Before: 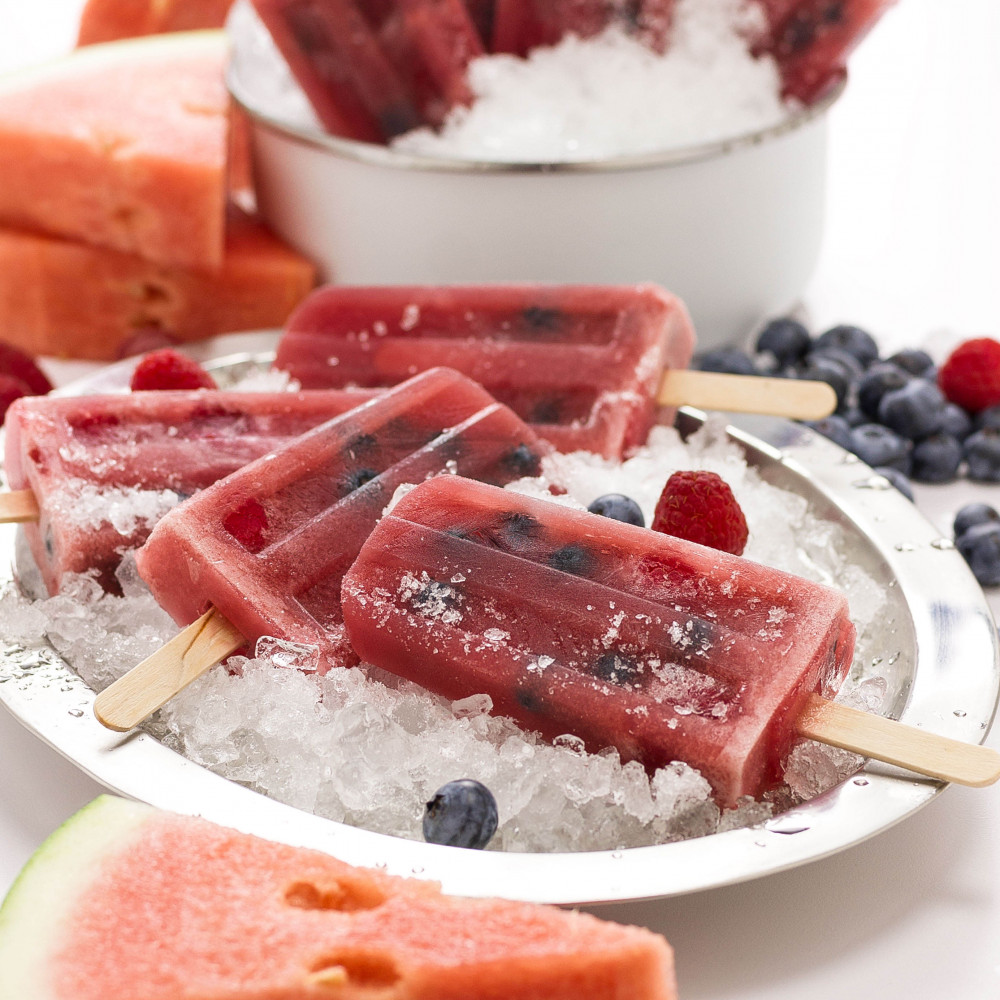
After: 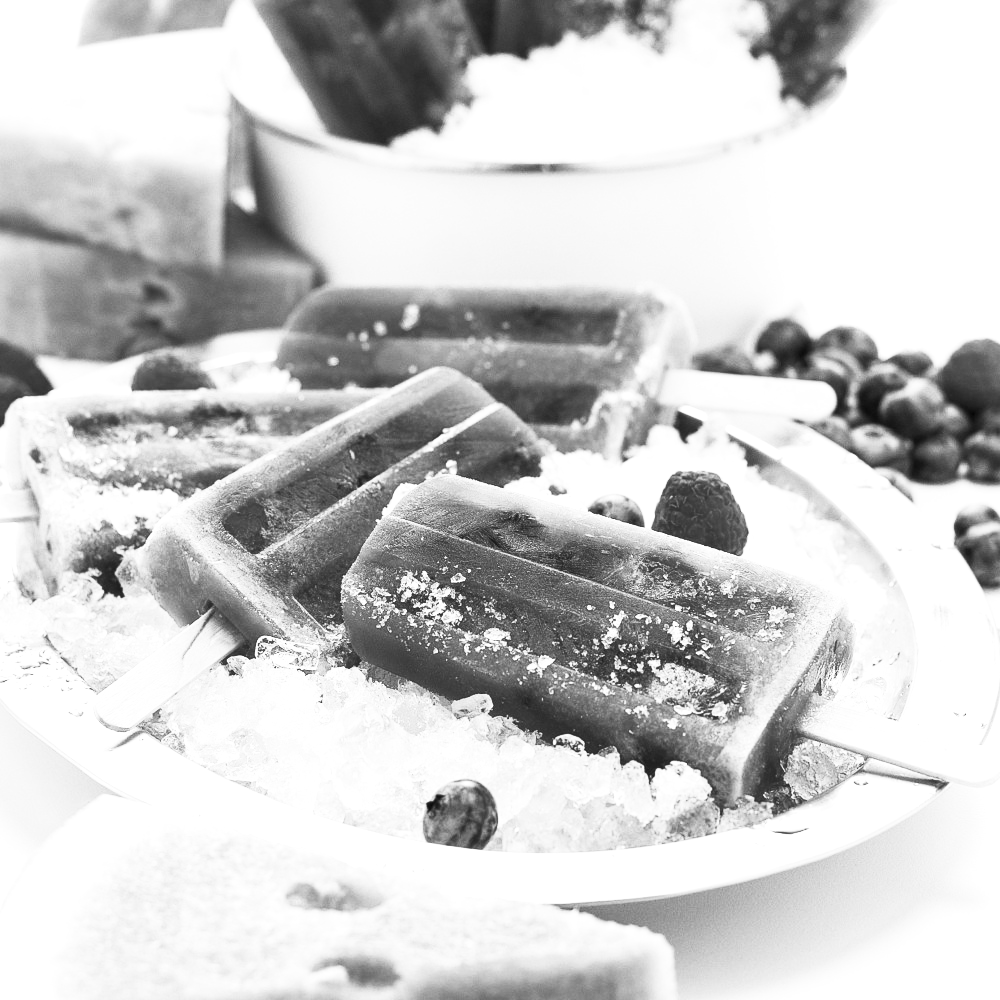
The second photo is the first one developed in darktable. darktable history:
contrast brightness saturation: contrast 0.53, brightness 0.47, saturation -1
levels: levels [0.026, 0.507, 0.987]
white balance: red 0.948, green 1.02, blue 1.176
